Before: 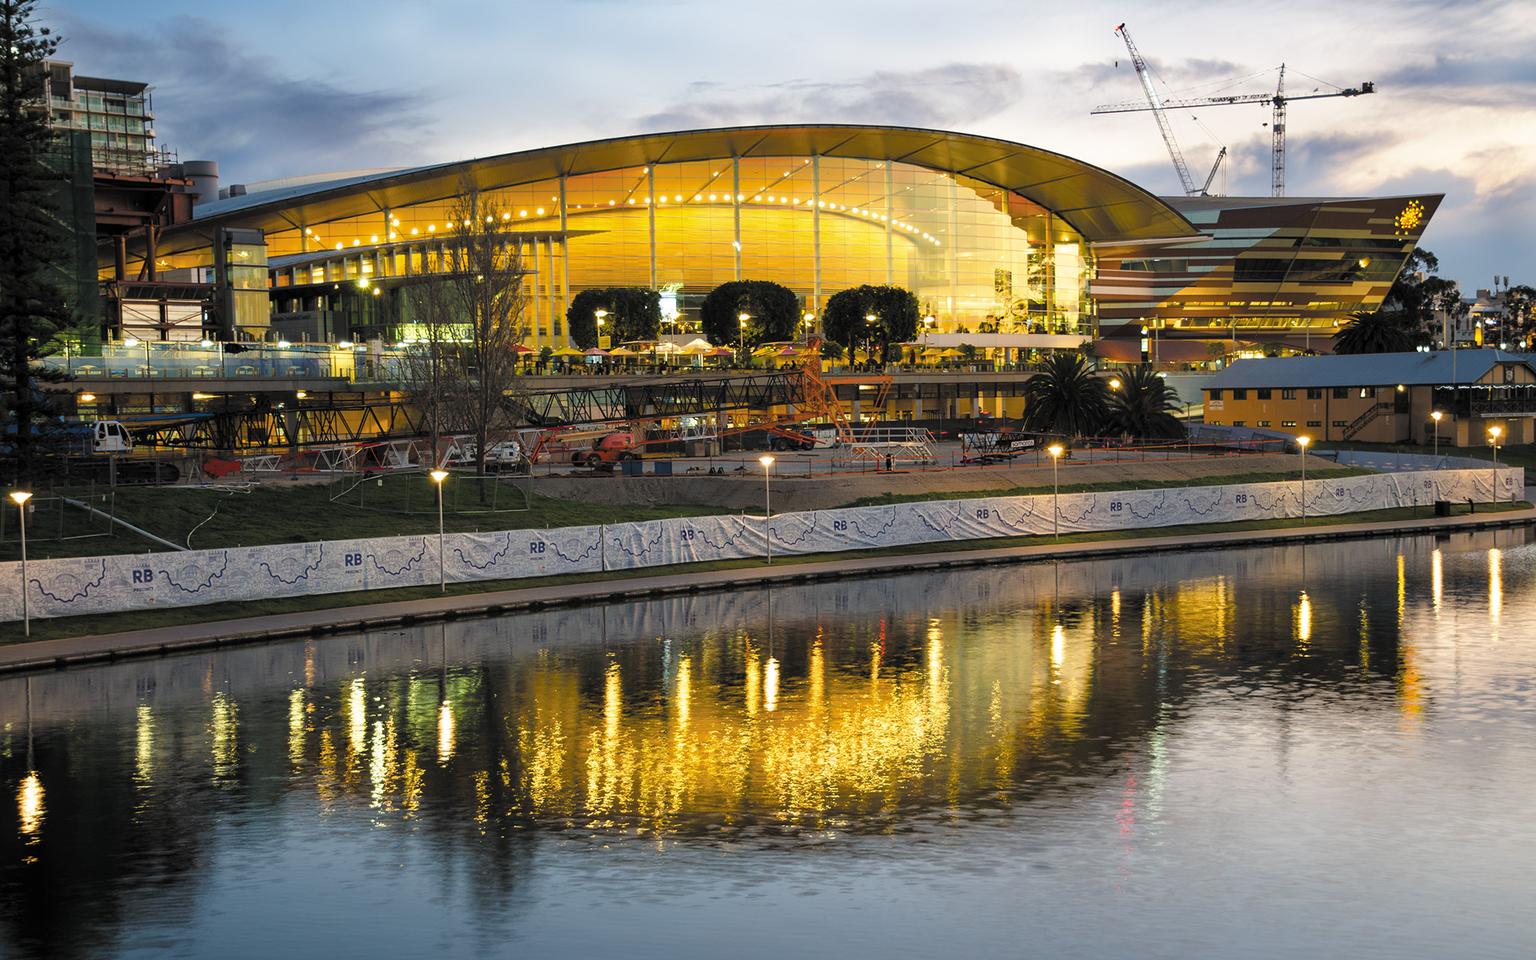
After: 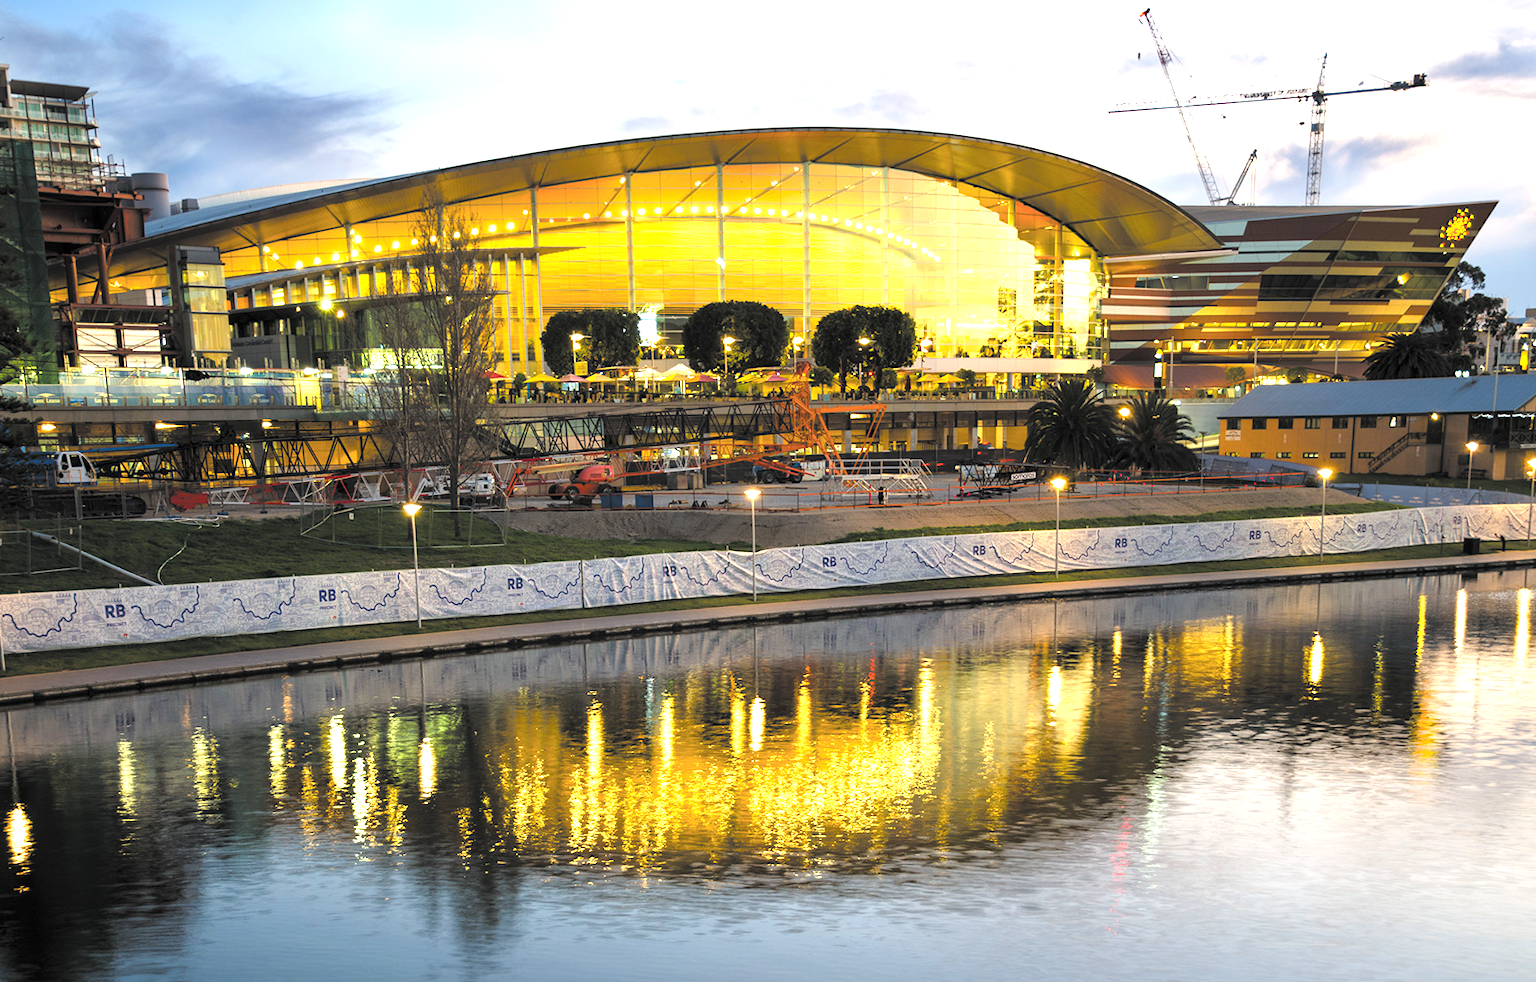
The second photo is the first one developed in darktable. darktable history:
exposure: black level correction 0, exposure 0.9 EV, compensate highlight preservation false
rotate and perspective: rotation 0.074°, lens shift (vertical) 0.096, lens shift (horizontal) -0.041, crop left 0.043, crop right 0.952, crop top 0.024, crop bottom 0.979
